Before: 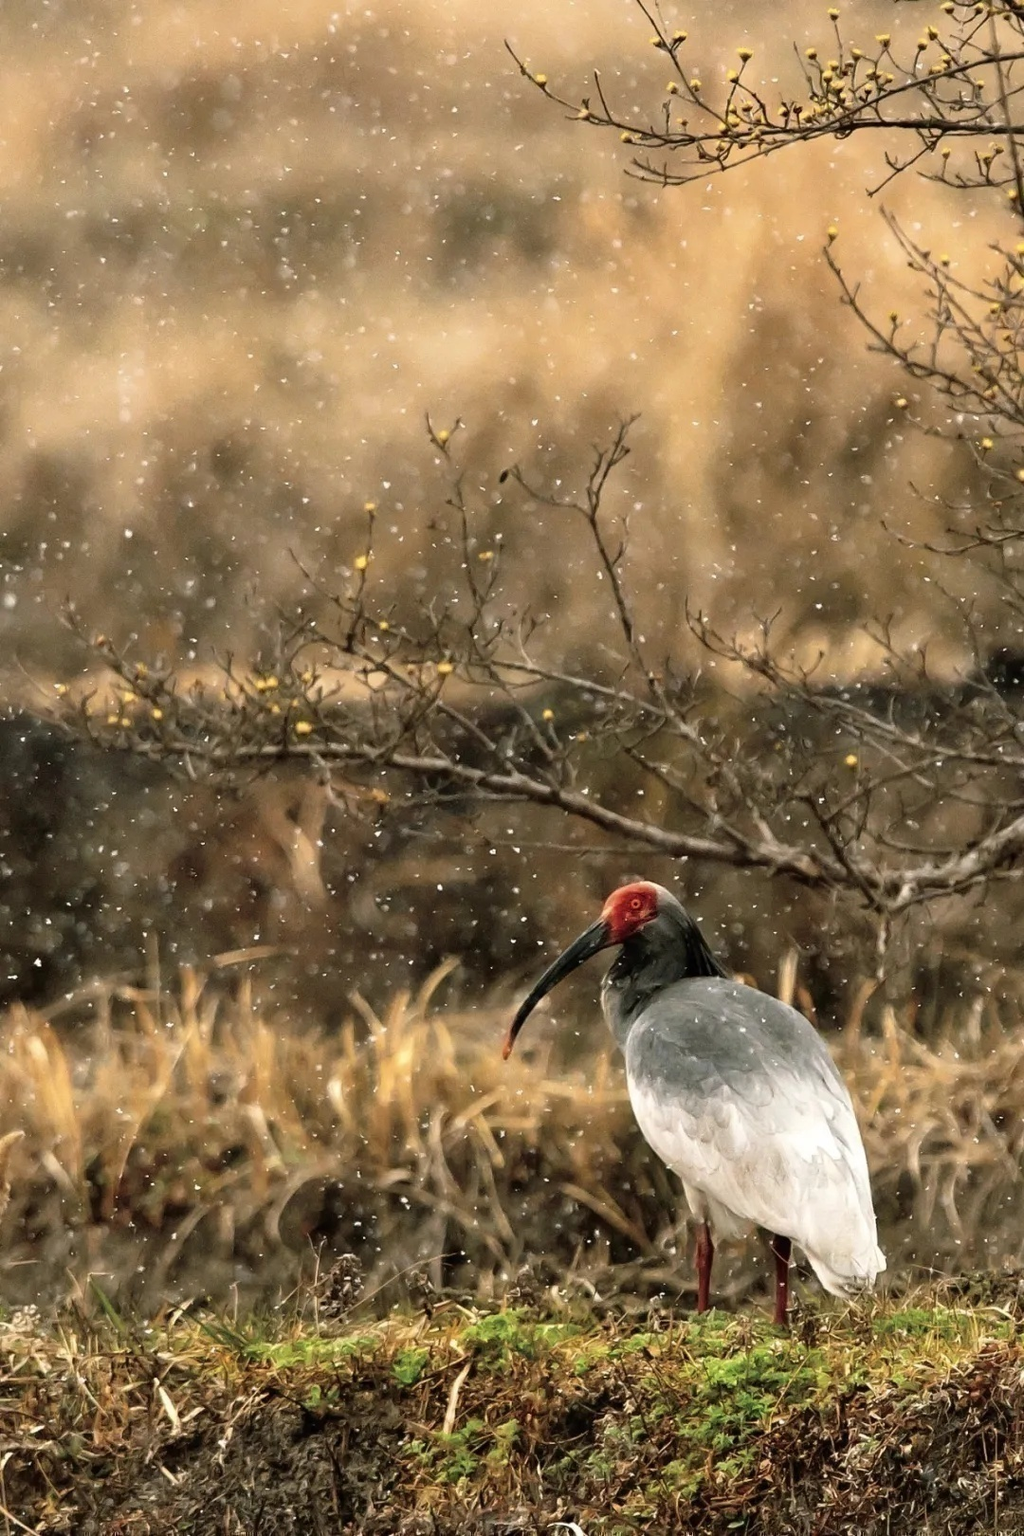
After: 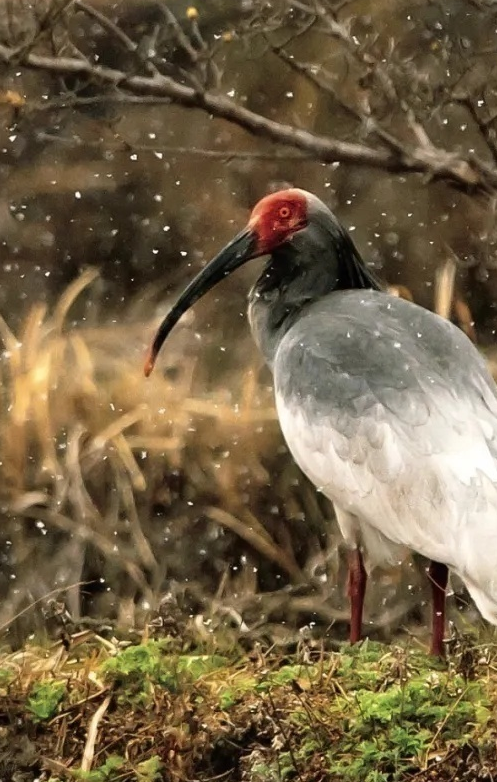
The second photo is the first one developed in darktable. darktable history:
crop: left 35.812%, top 45.769%, right 18.088%, bottom 5.906%
